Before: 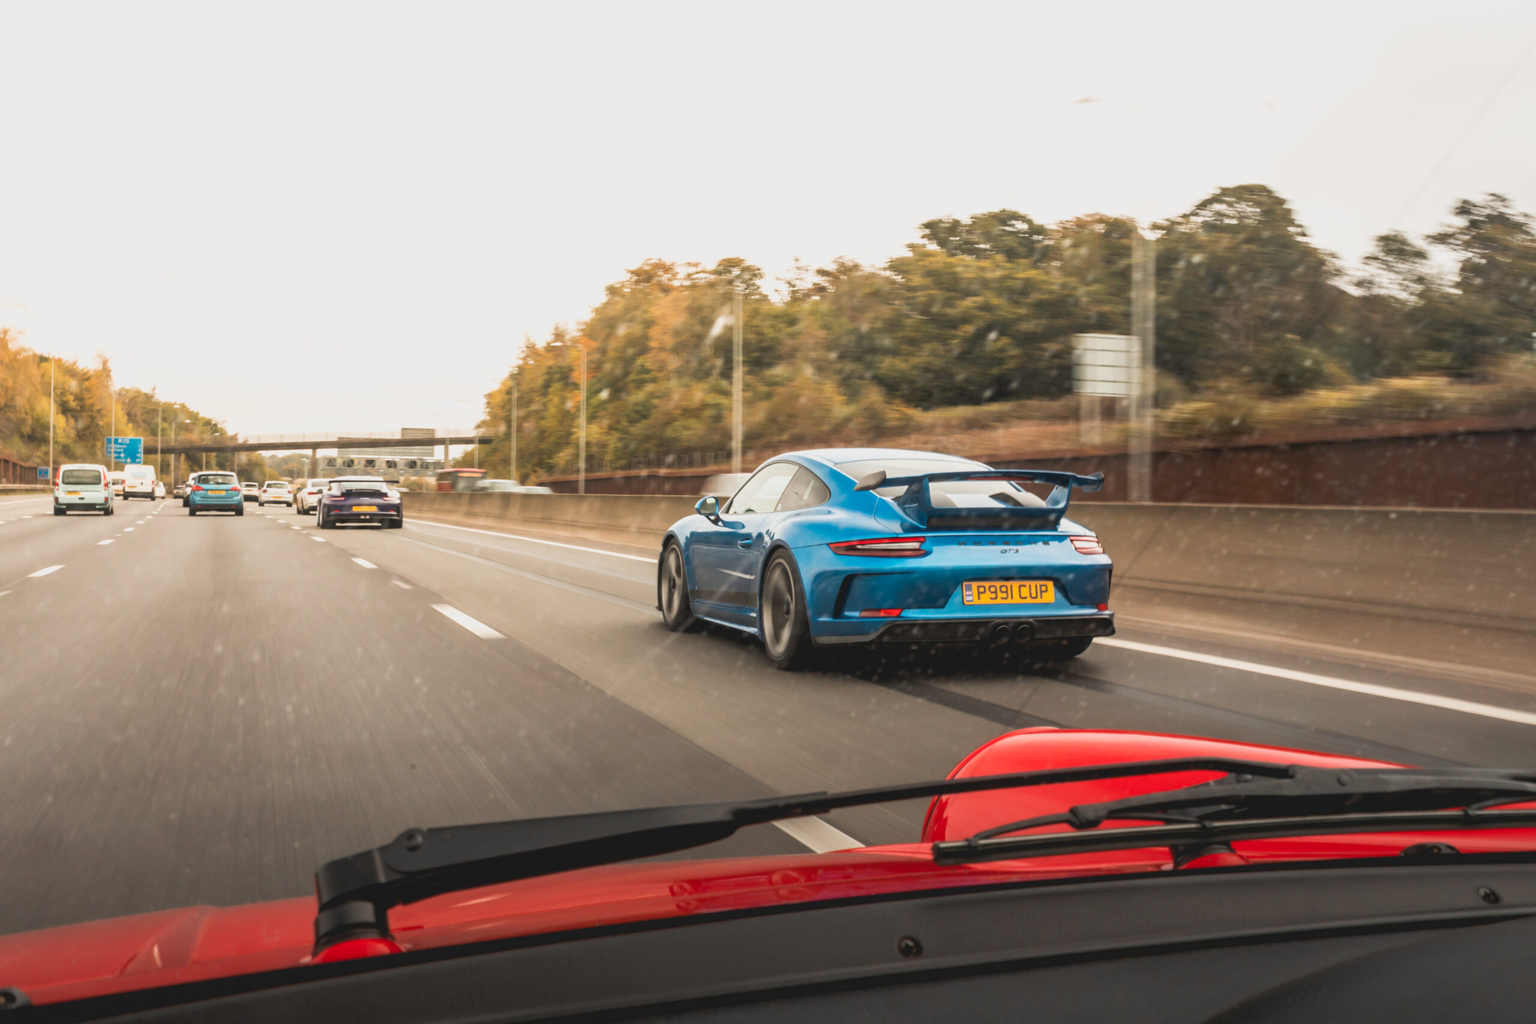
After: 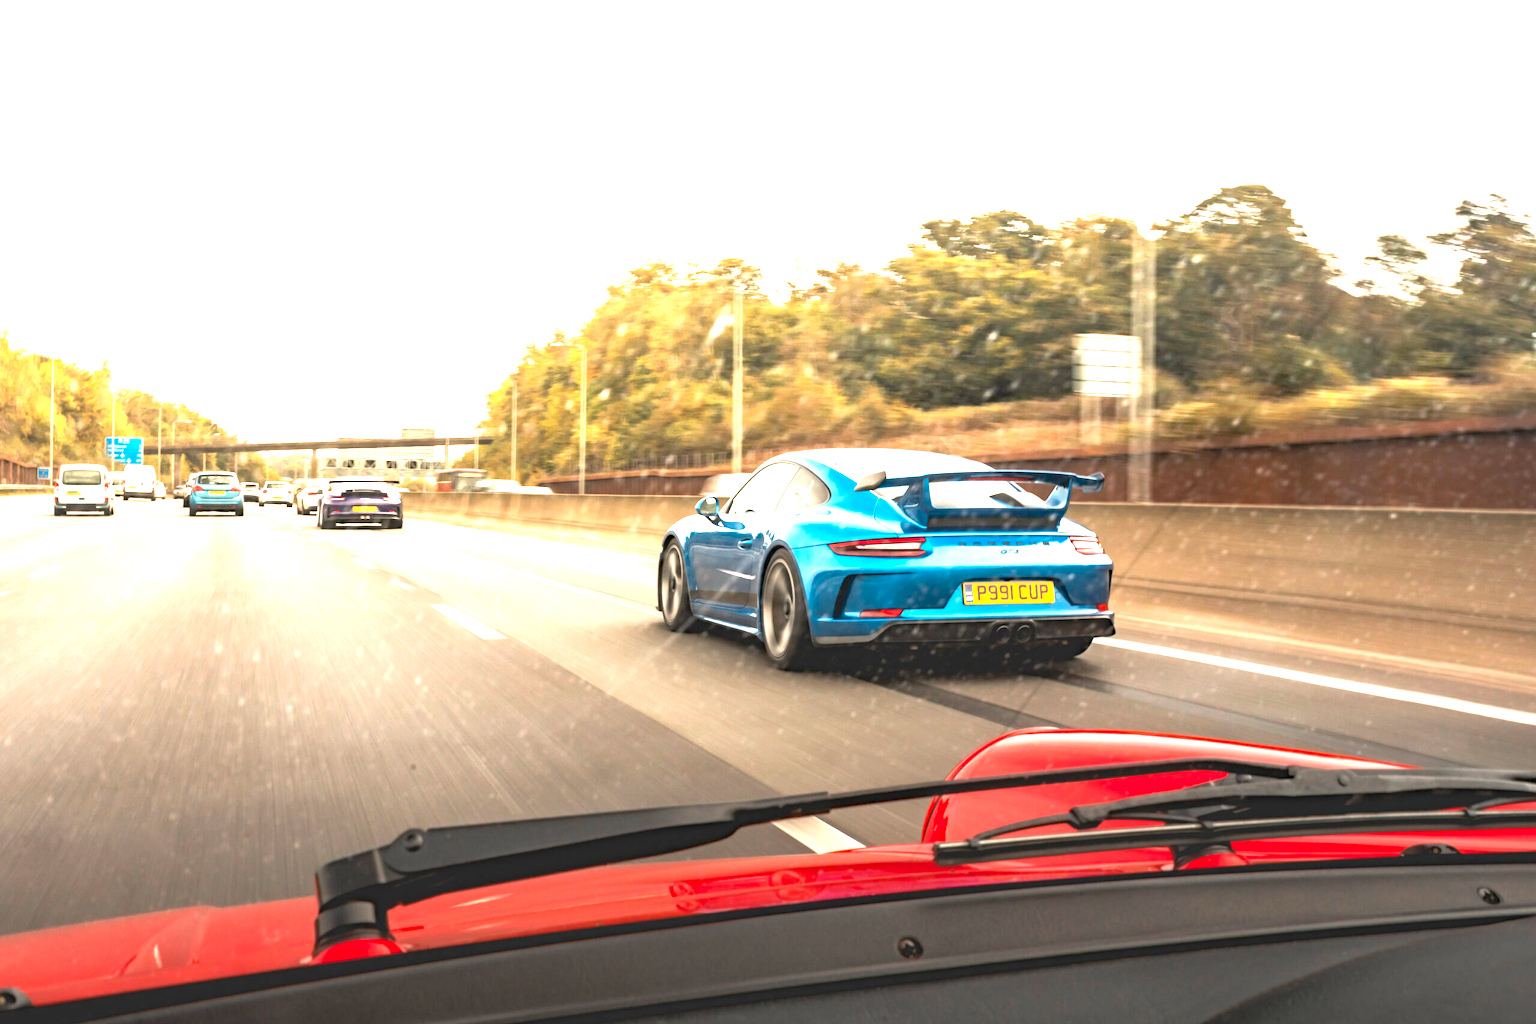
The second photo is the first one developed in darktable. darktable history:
haze removal: strength 0.284, distance 0.243, adaptive false
exposure: black level correction 0, exposure 1.498 EV, compensate highlight preservation false
